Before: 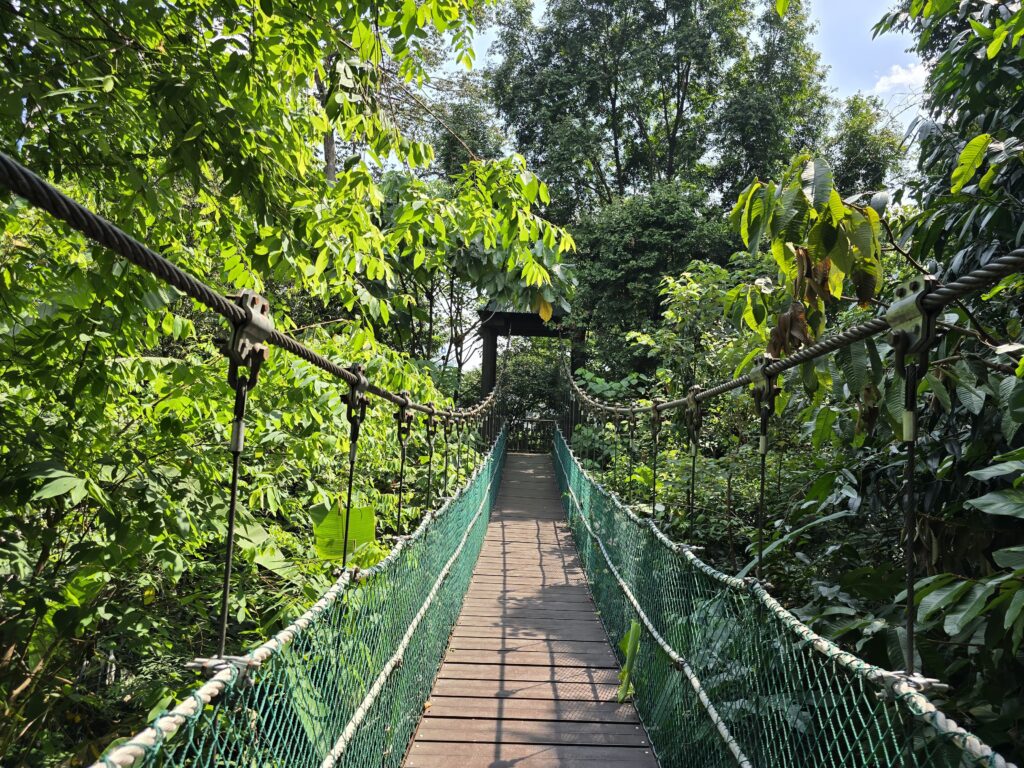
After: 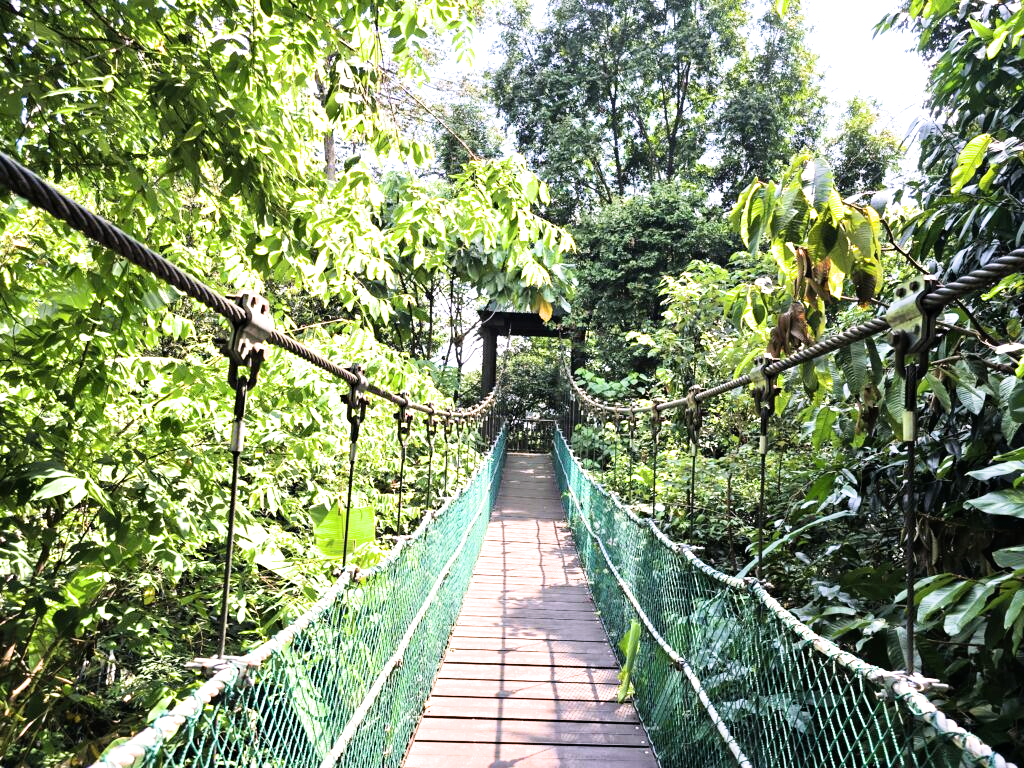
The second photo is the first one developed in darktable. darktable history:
exposure: black level correction 0, exposure 1.45 EV, compensate exposure bias true, compensate highlight preservation false
velvia: strength 17%
white balance: red 1.05, blue 1.072
filmic rgb: black relative exposure -8.07 EV, white relative exposure 3 EV, hardness 5.35, contrast 1.25
